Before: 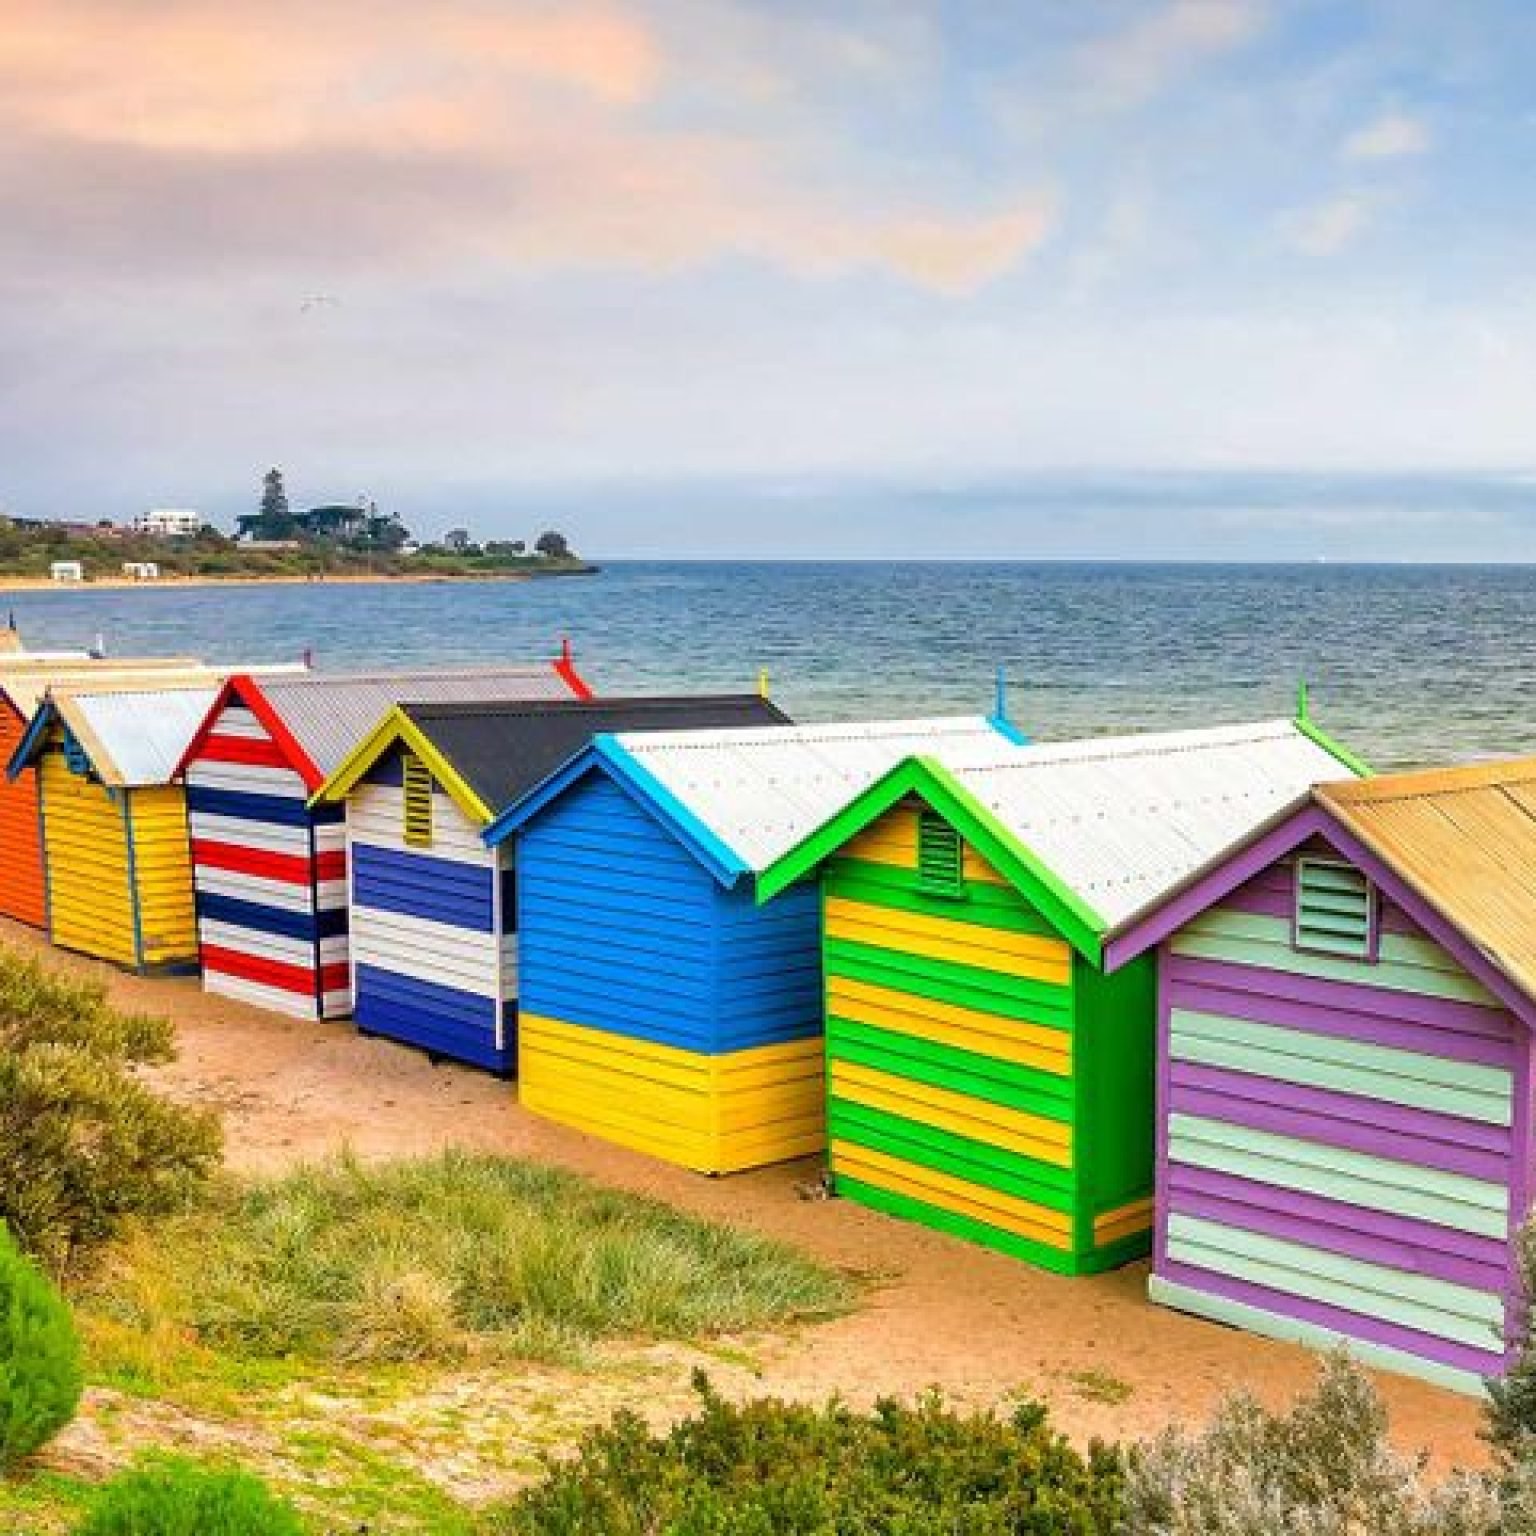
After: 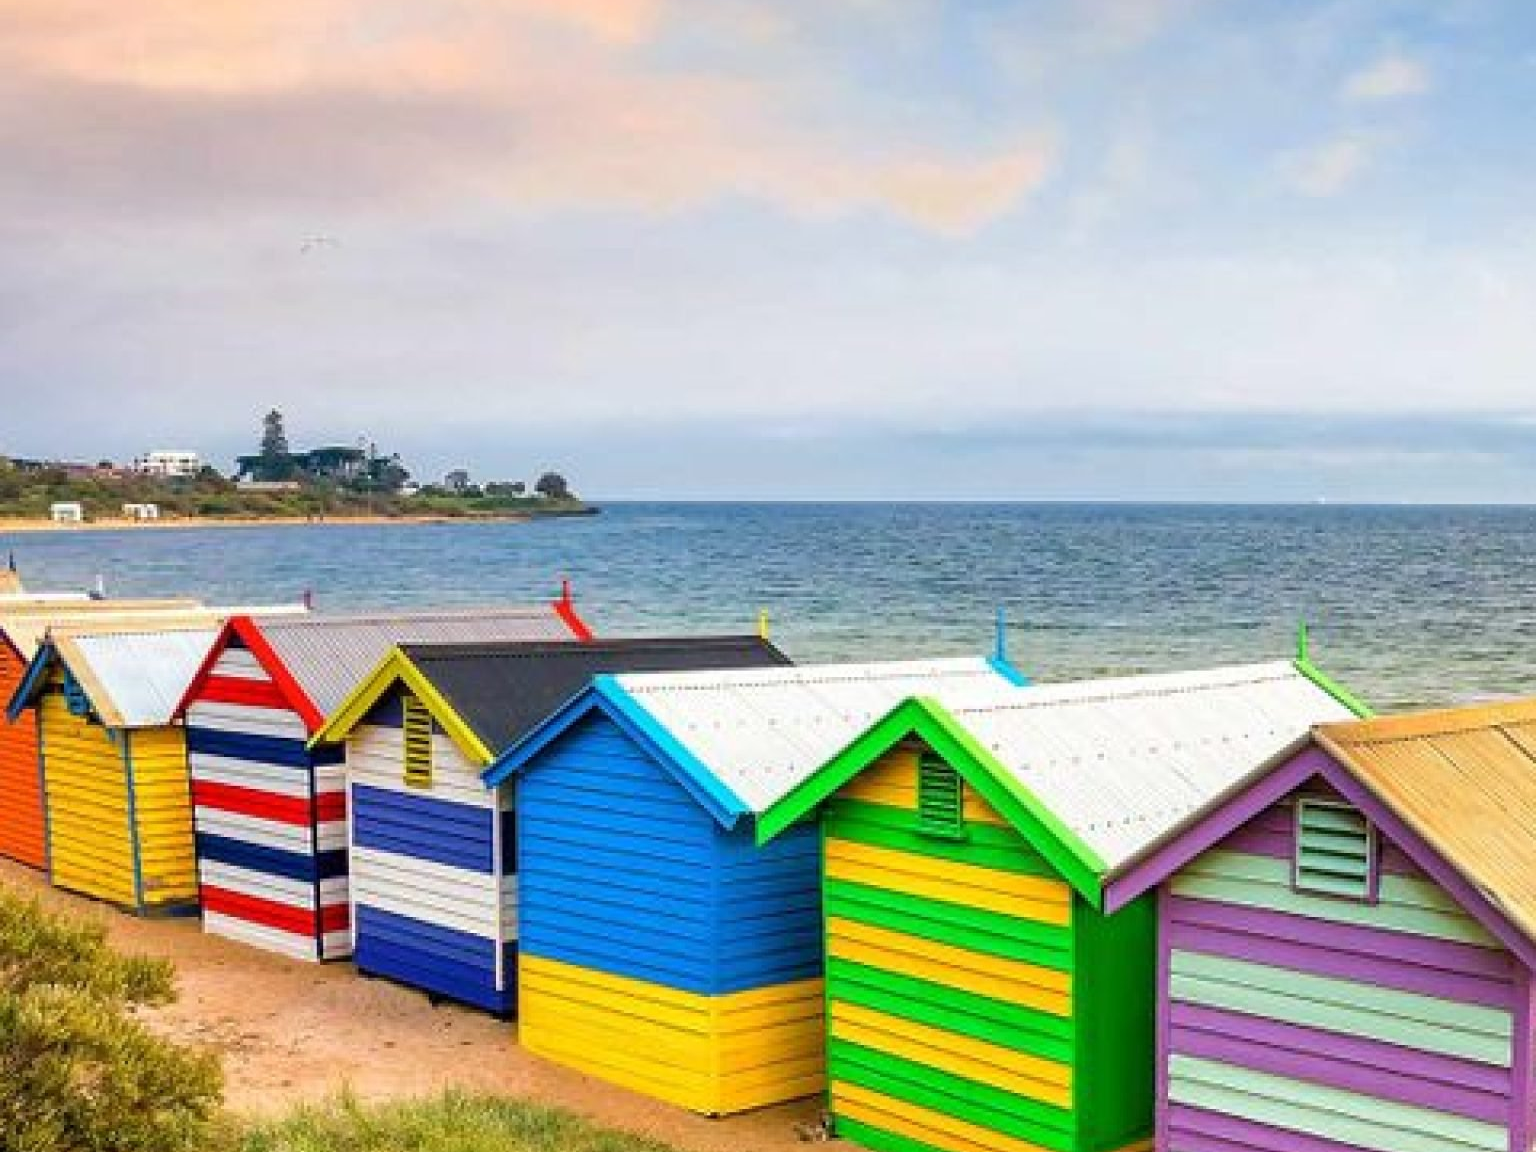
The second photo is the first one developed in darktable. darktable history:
crop: top 3.857%, bottom 21.132%
